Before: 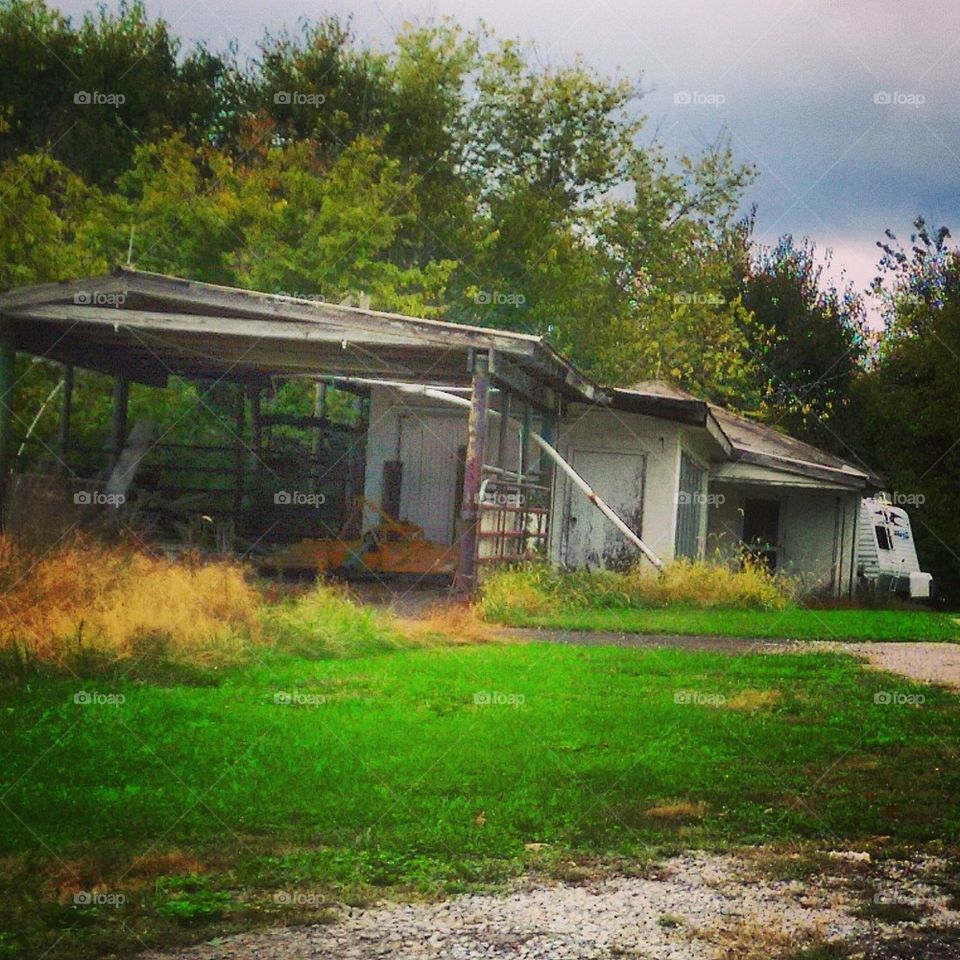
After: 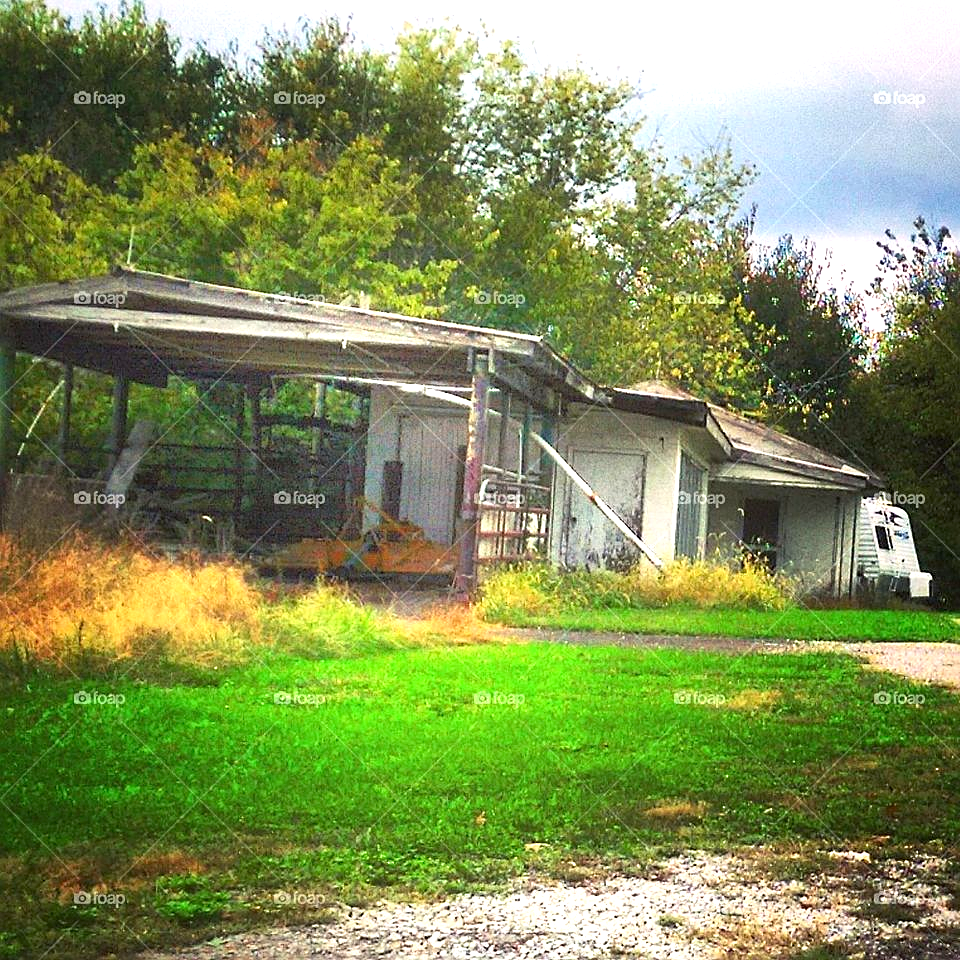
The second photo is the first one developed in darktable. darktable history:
sharpen: on, module defaults
exposure: black level correction 0.001, exposure 1.045 EV, compensate exposure bias true, compensate highlight preservation false
